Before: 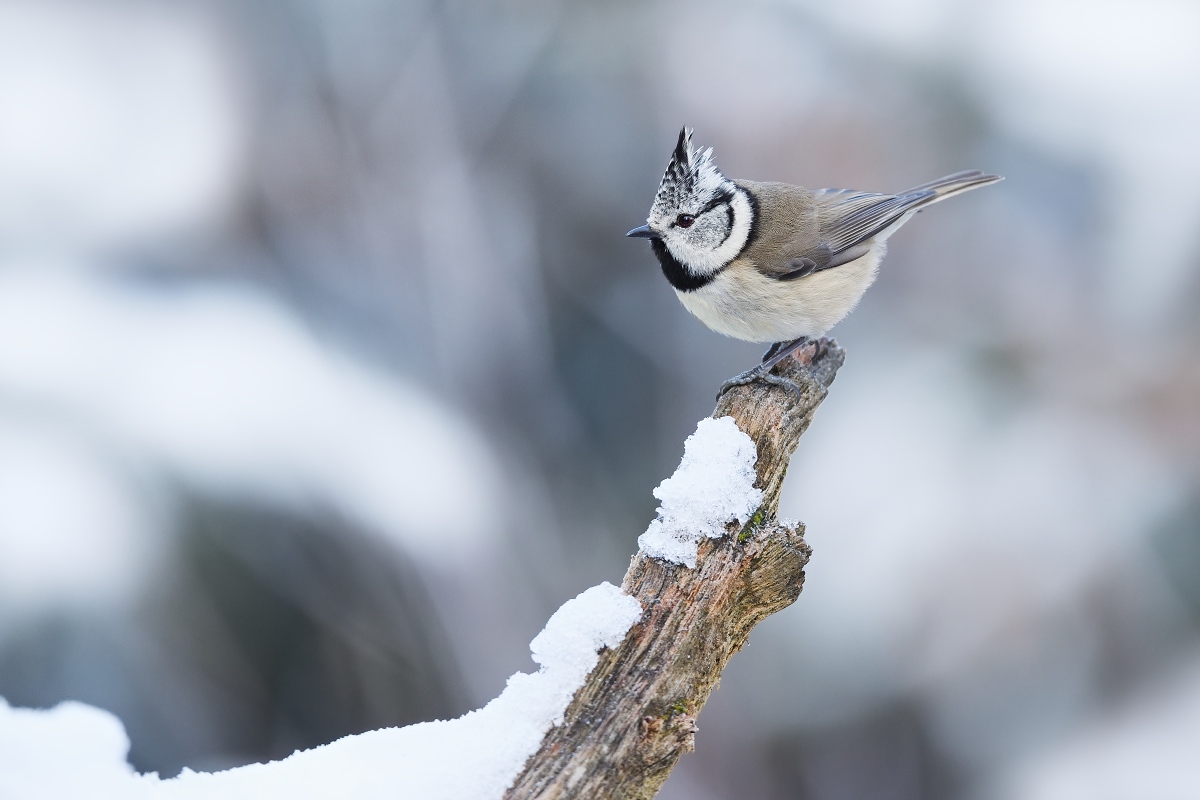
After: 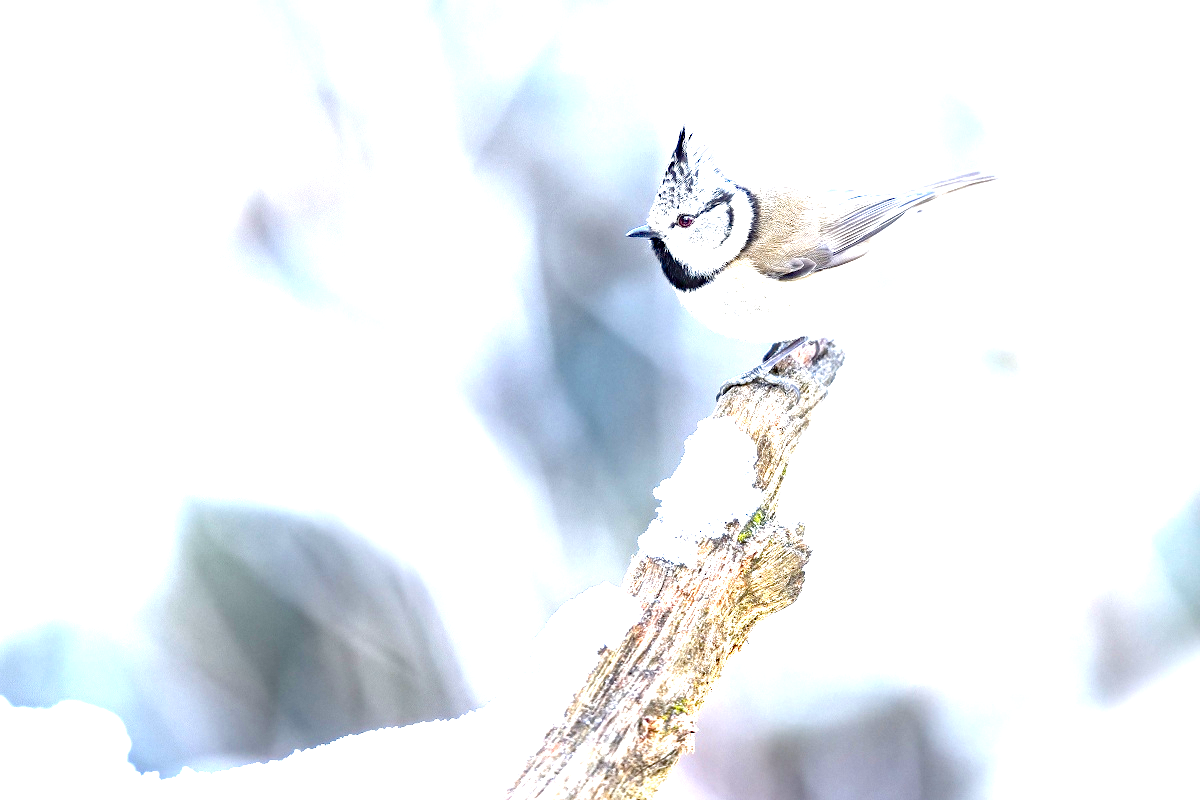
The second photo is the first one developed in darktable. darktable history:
local contrast: on, module defaults
haze removal: compatibility mode true, adaptive false
exposure: black level correction 0.005, exposure 2.064 EV, compensate exposure bias true, compensate highlight preservation false
